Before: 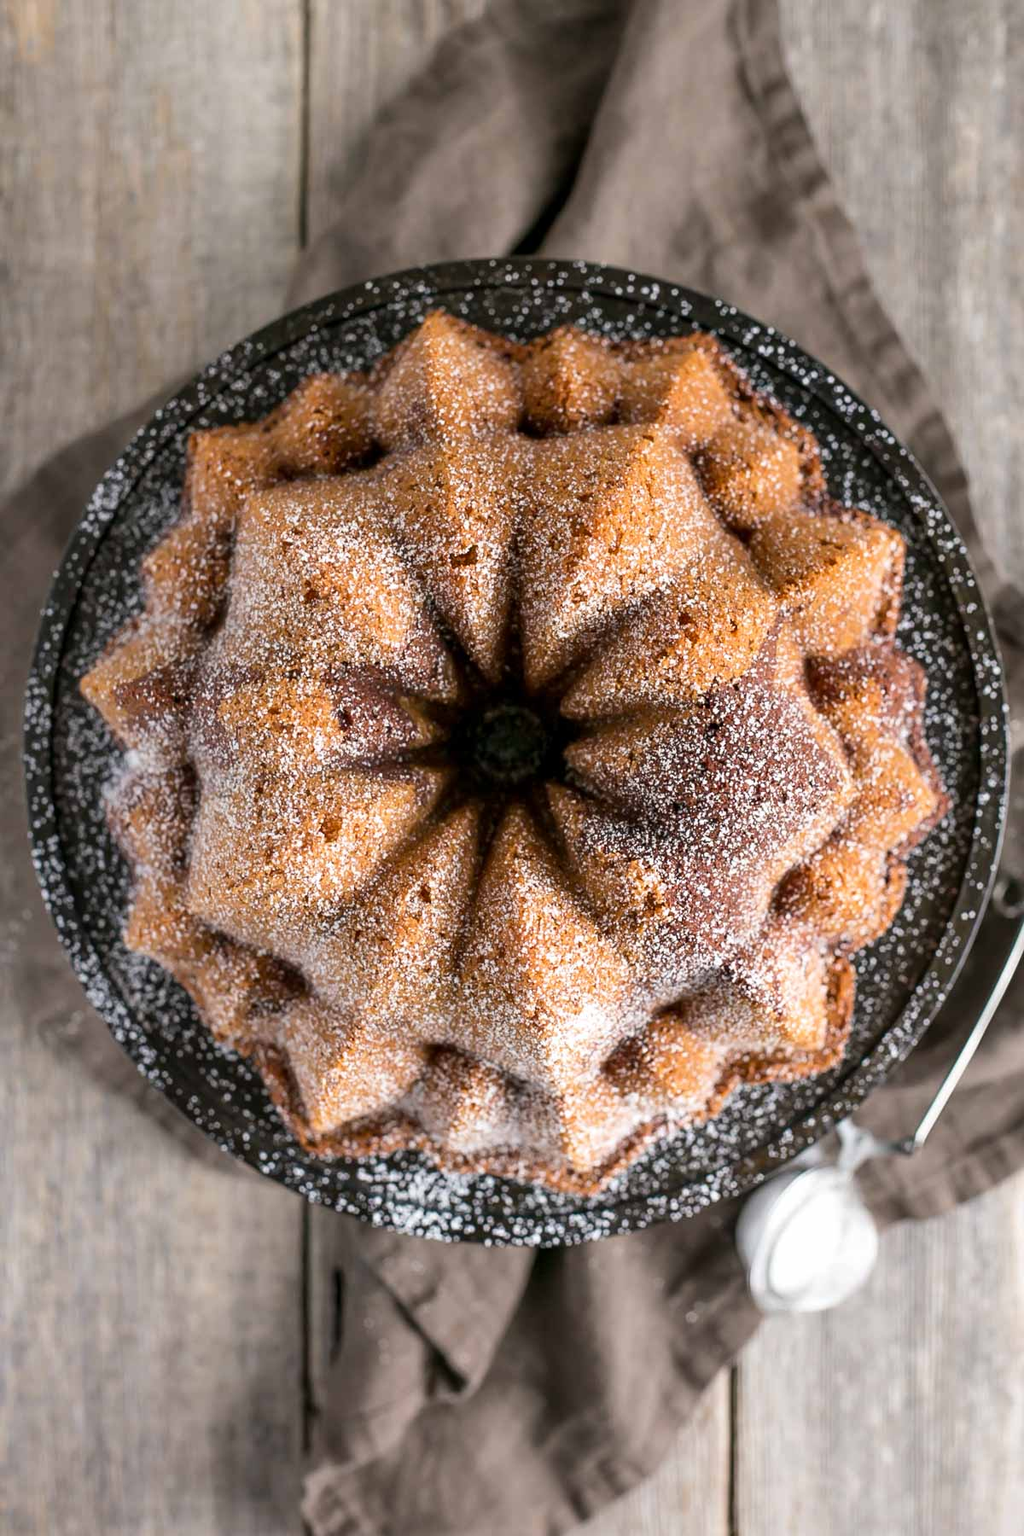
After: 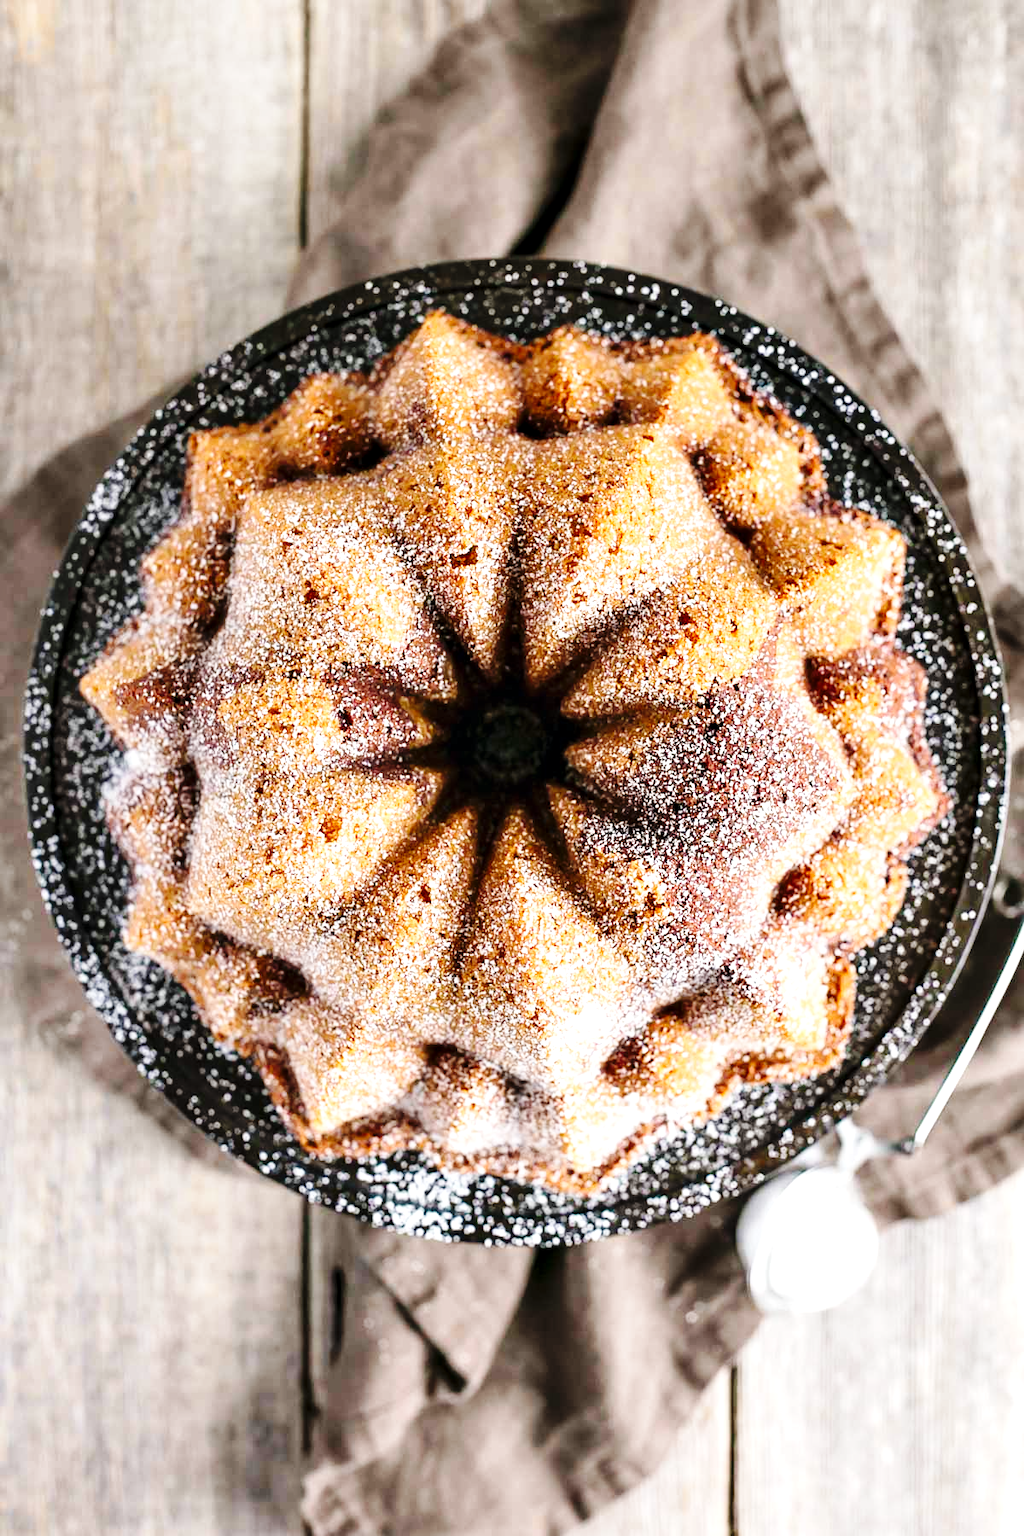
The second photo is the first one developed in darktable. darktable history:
exposure: black level correction -0.002, exposure 0.54 EV, compensate highlight preservation false
contrast equalizer: octaves 7, y [[0.6 ×6], [0.55 ×6], [0 ×6], [0 ×6], [0 ×6]], mix 0.3
base curve: curves: ch0 [(0, 0) (0.036, 0.025) (0.121, 0.166) (0.206, 0.329) (0.605, 0.79) (1, 1)], preserve colors none
